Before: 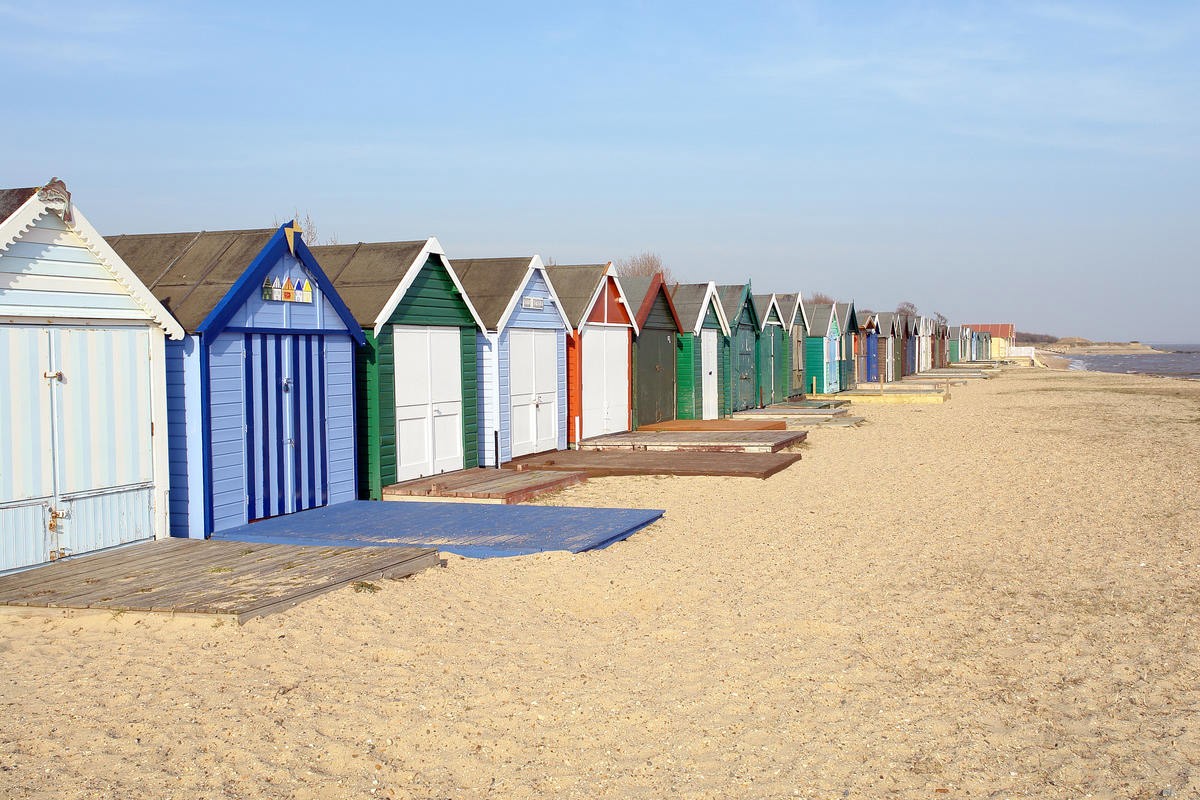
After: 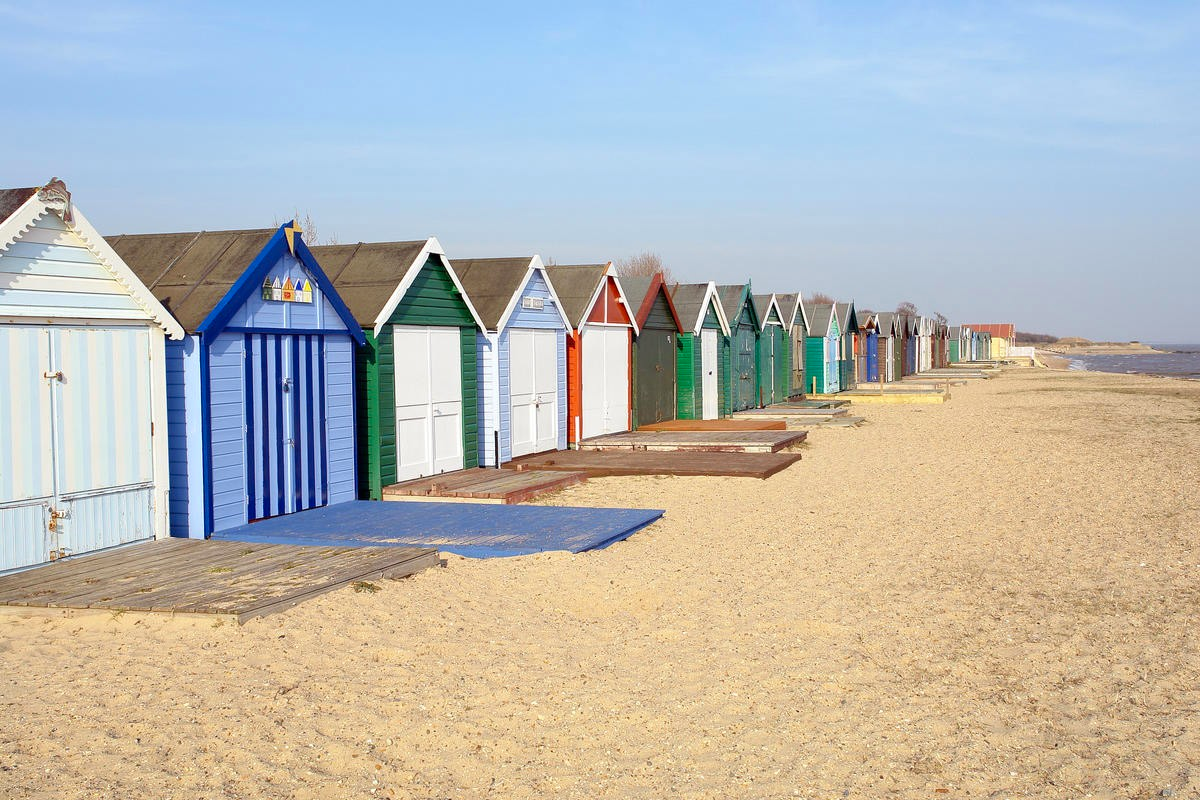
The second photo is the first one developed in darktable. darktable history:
color contrast: green-magenta contrast 1.1, blue-yellow contrast 1.1, unbound 0
tone equalizer: -7 EV 0.13 EV, smoothing diameter 25%, edges refinement/feathering 10, preserve details guided filter
